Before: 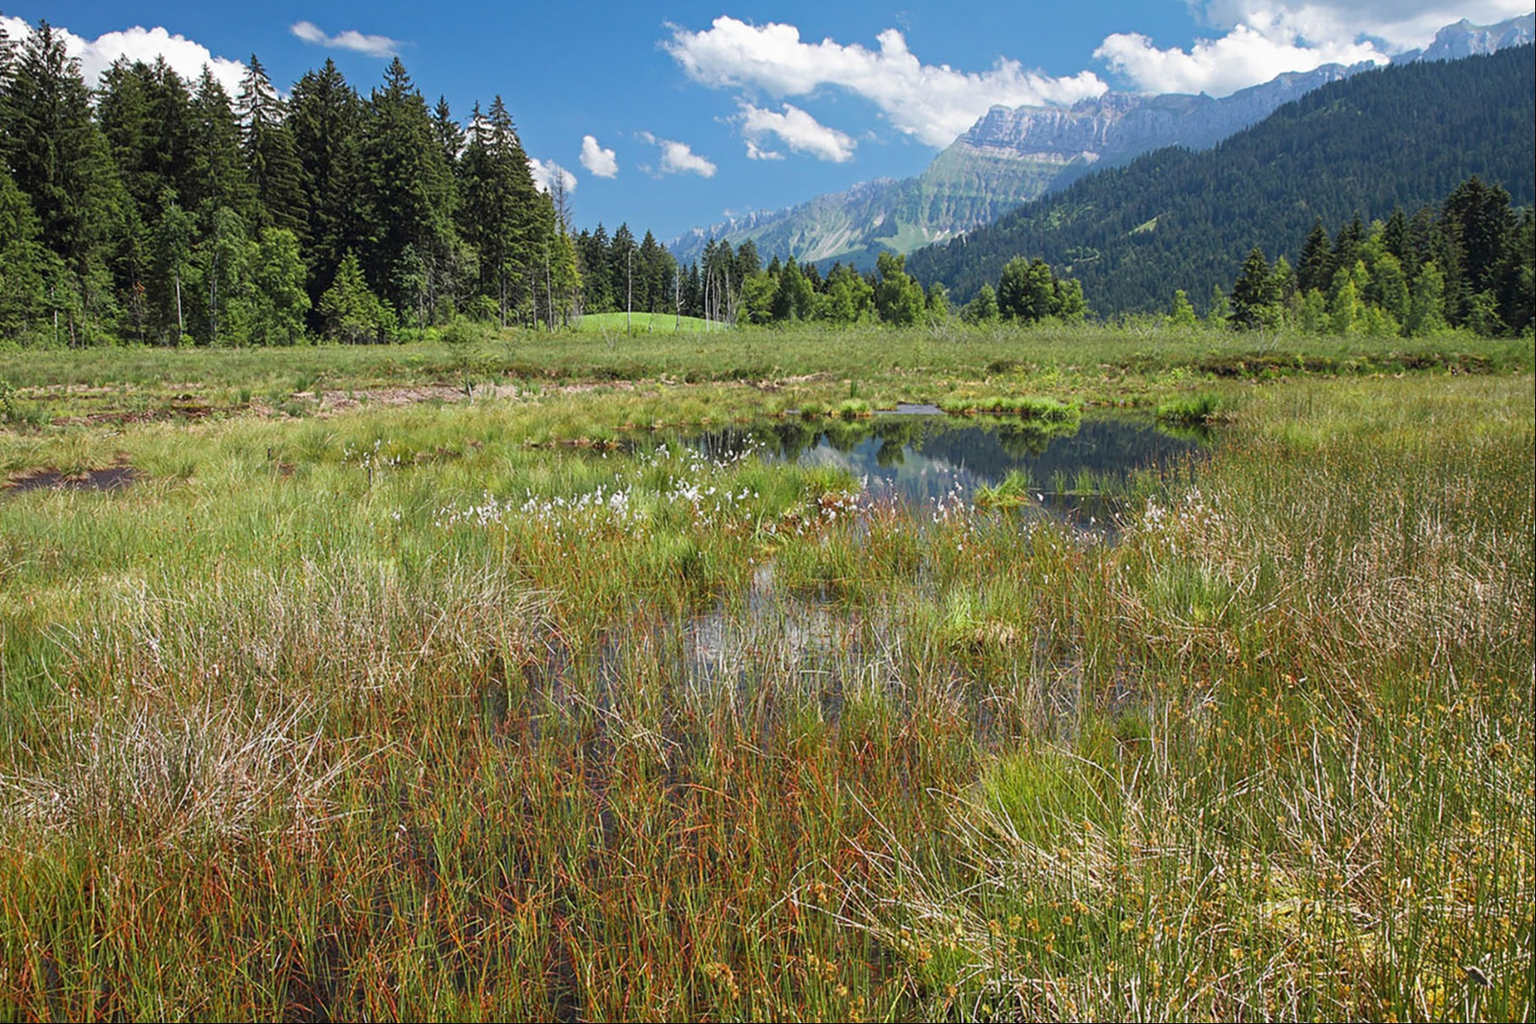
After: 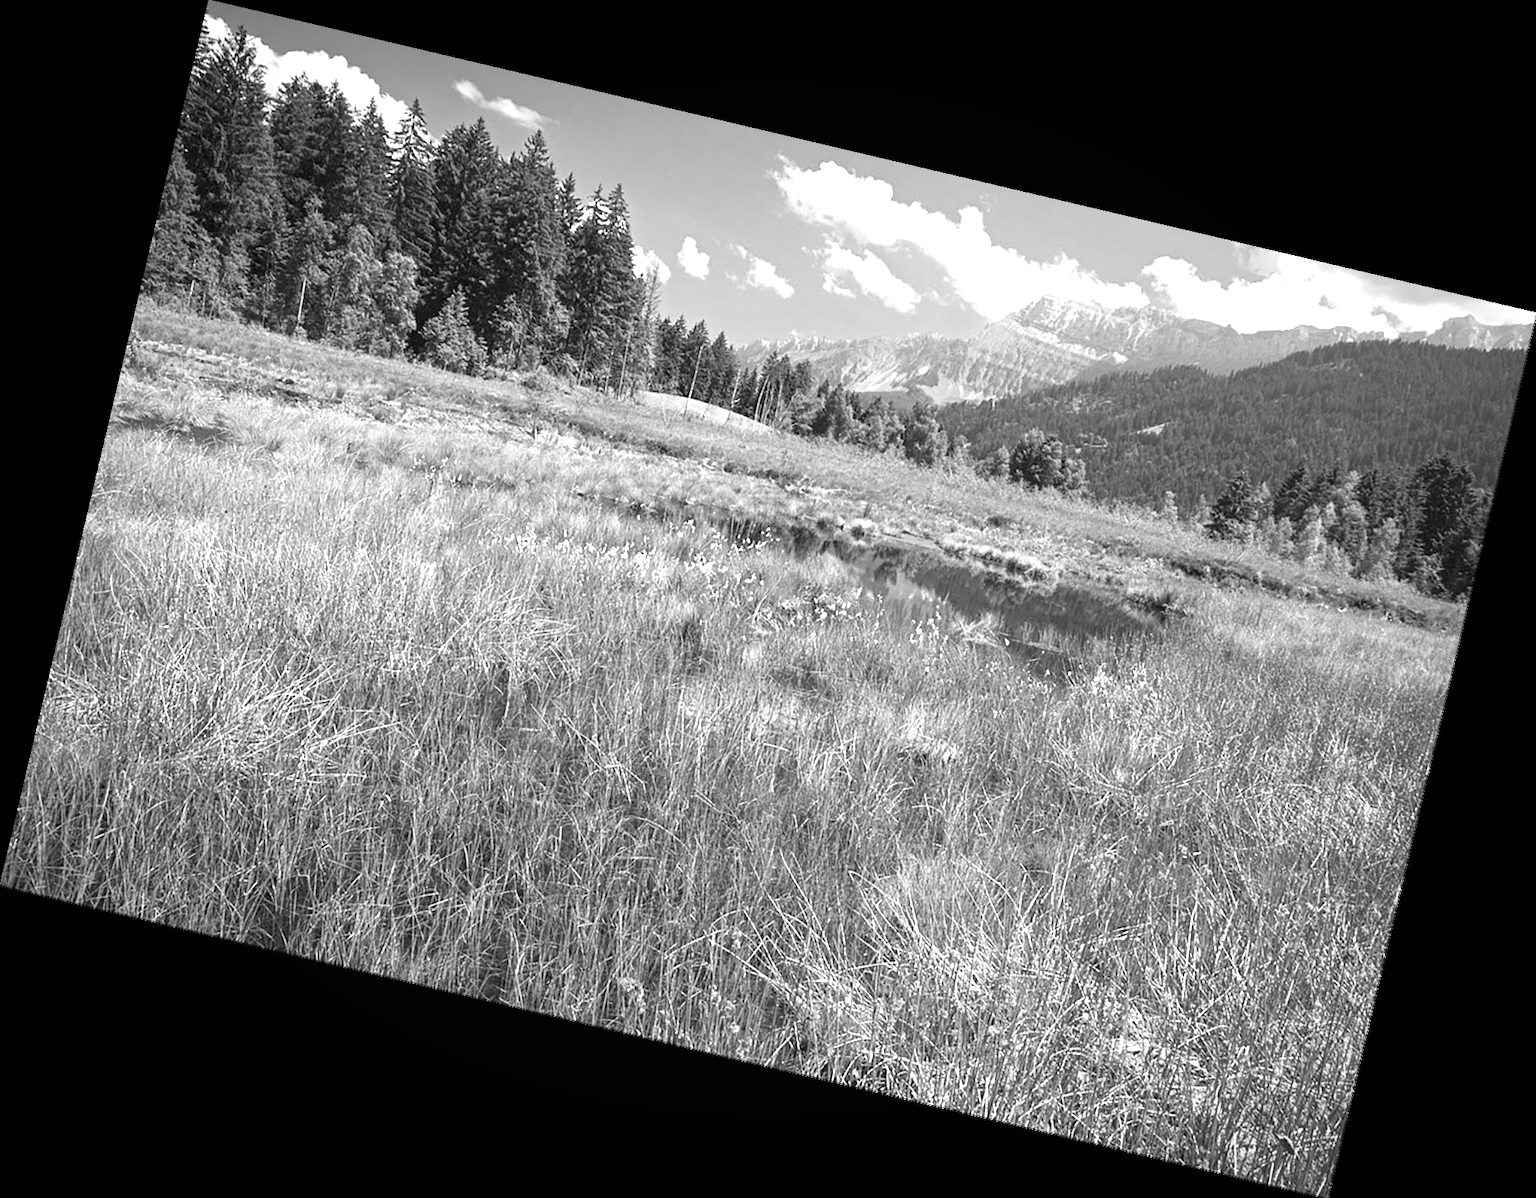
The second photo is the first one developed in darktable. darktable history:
vignetting: automatic ratio true
color zones: curves: ch1 [(0, -0.014) (0.143, -0.013) (0.286, -0.013) (0.429, -0.016) (0.571, -0.019) (0.714, -0.015) (0.857, 0.002) (1, -0.014)]
exposure: black level correction 0, exposure 1 EV, compensate exposure bias true, compensate highlight preservation false
rotate and perspective: rotation 13.27°, automatic cropping off
